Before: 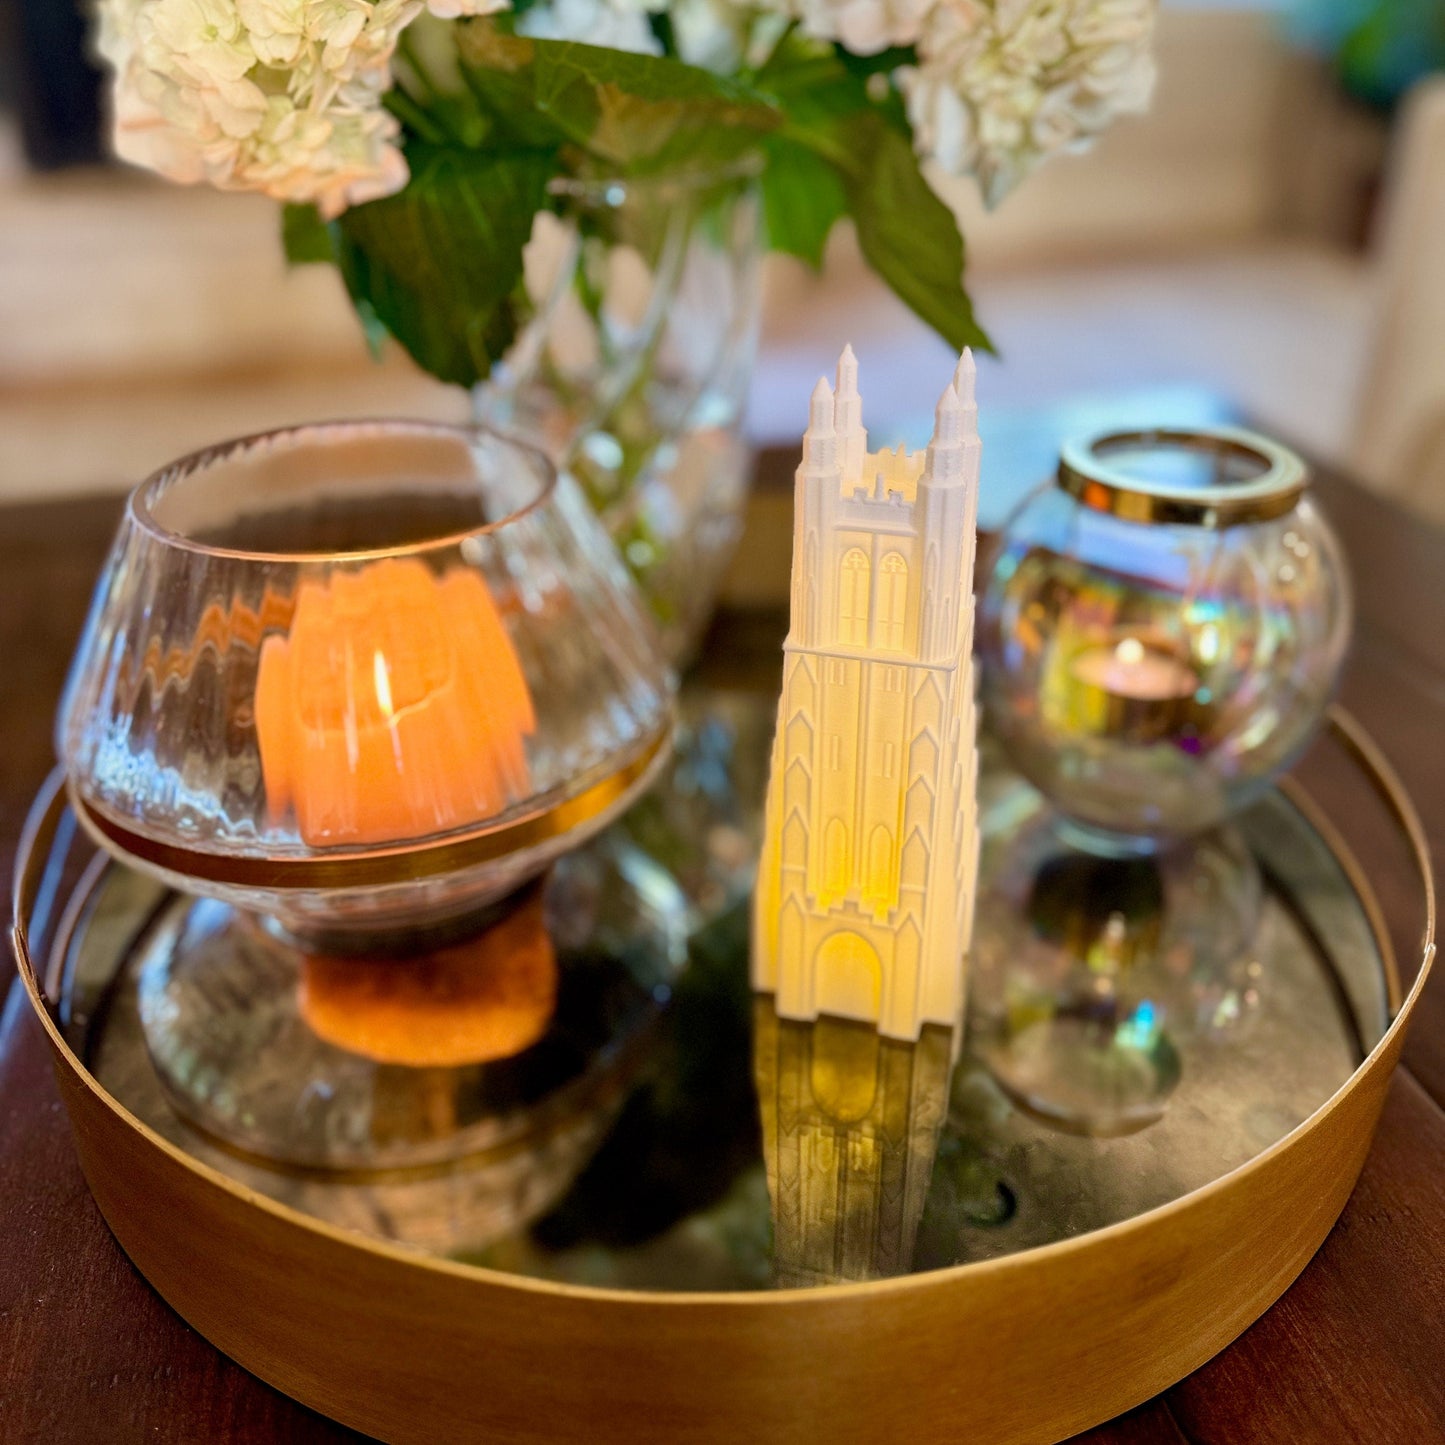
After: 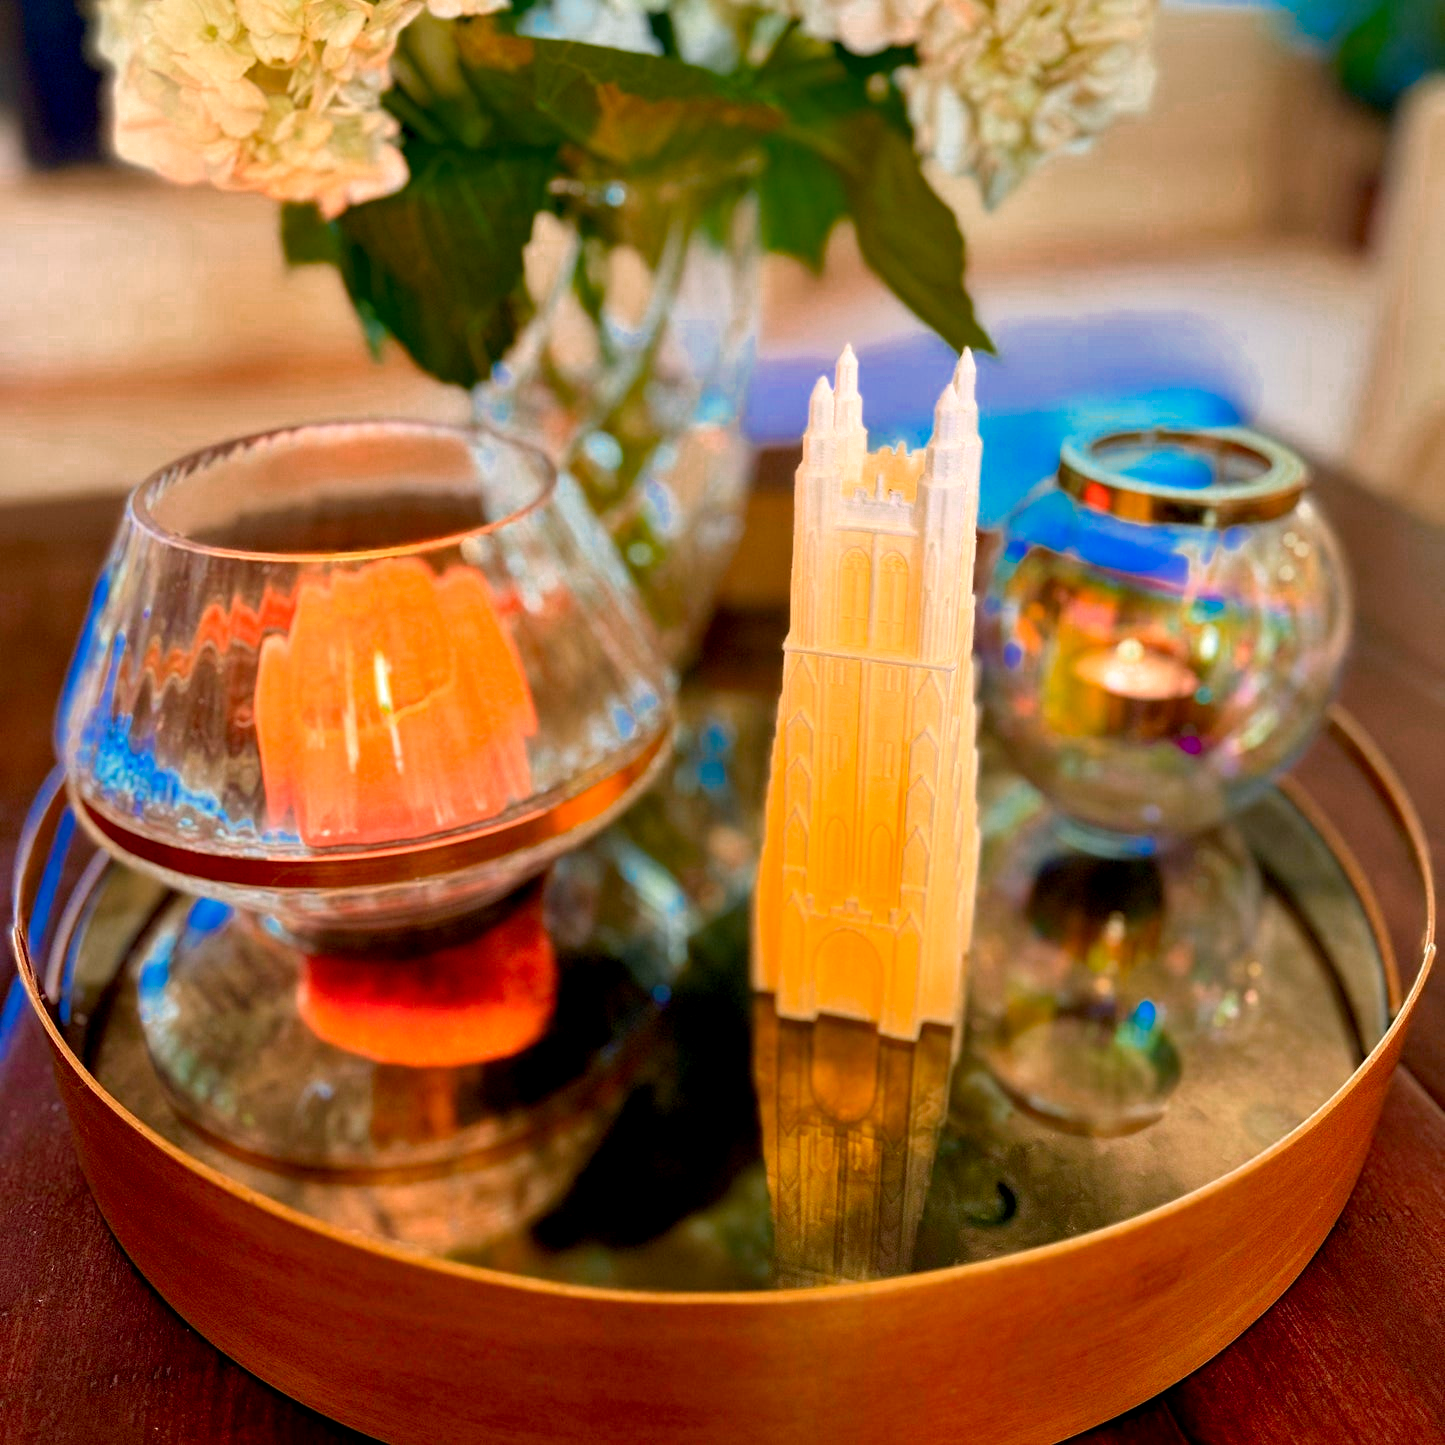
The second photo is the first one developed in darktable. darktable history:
color correction: highlights a* 0.524, highlights b* 2.89, saturation 1.09
exposure: black level correction 0.003, exposure 0.385 EV, compensate highlight preservation false
color zones: curves: ch0 [(0, 0.553) (0.123, 0.58) (0.23, 0.419) (0.468, 0.155) (0.605, 0.132) (0.723, 0.063) (0.833, 0.172) (0.921, 0.468)]; ch1 [(0.025, 0.645) (0.229, 0.584) (0.326, 0.551) (0.537, 0.446) (0.599, 0.911) (0.708, 1) (0.805, 0.944)]; ch2 [(0.086, 0.468) (0.254, 0.464) (0.638, 0.564) (0.702, 0.592) (0.768, 0.564)]
